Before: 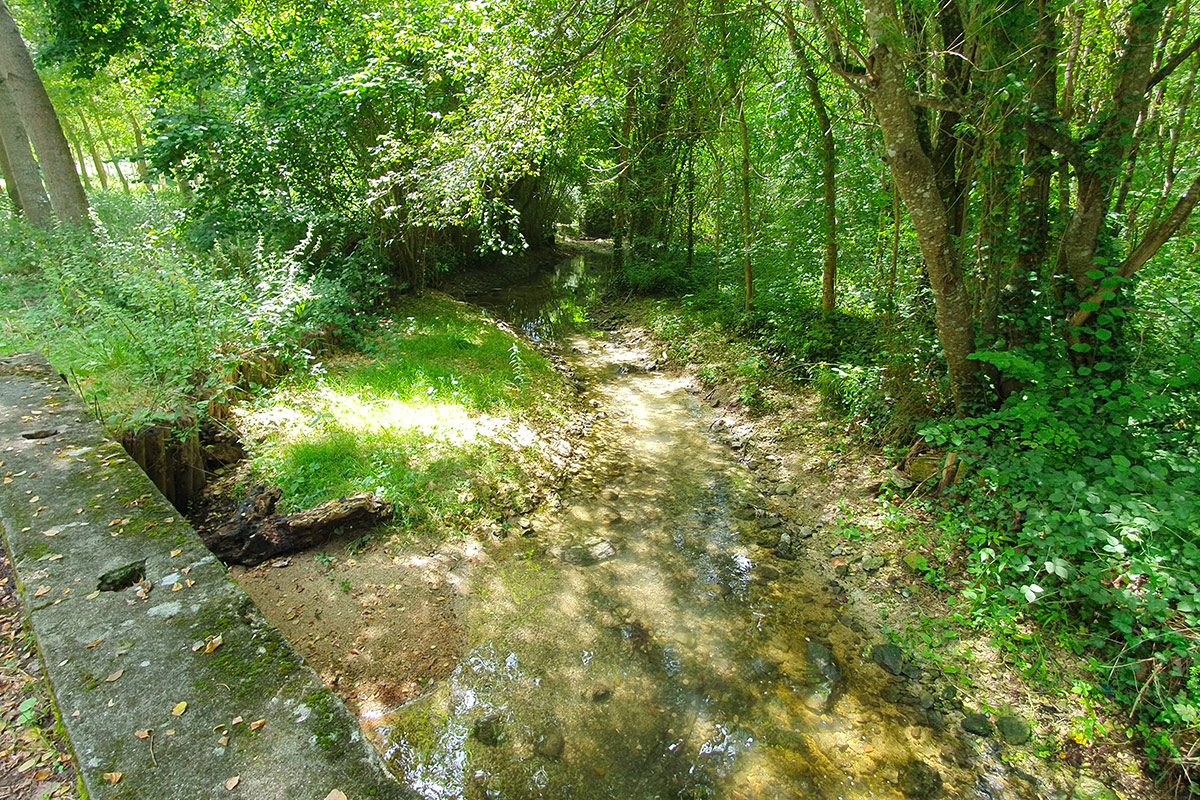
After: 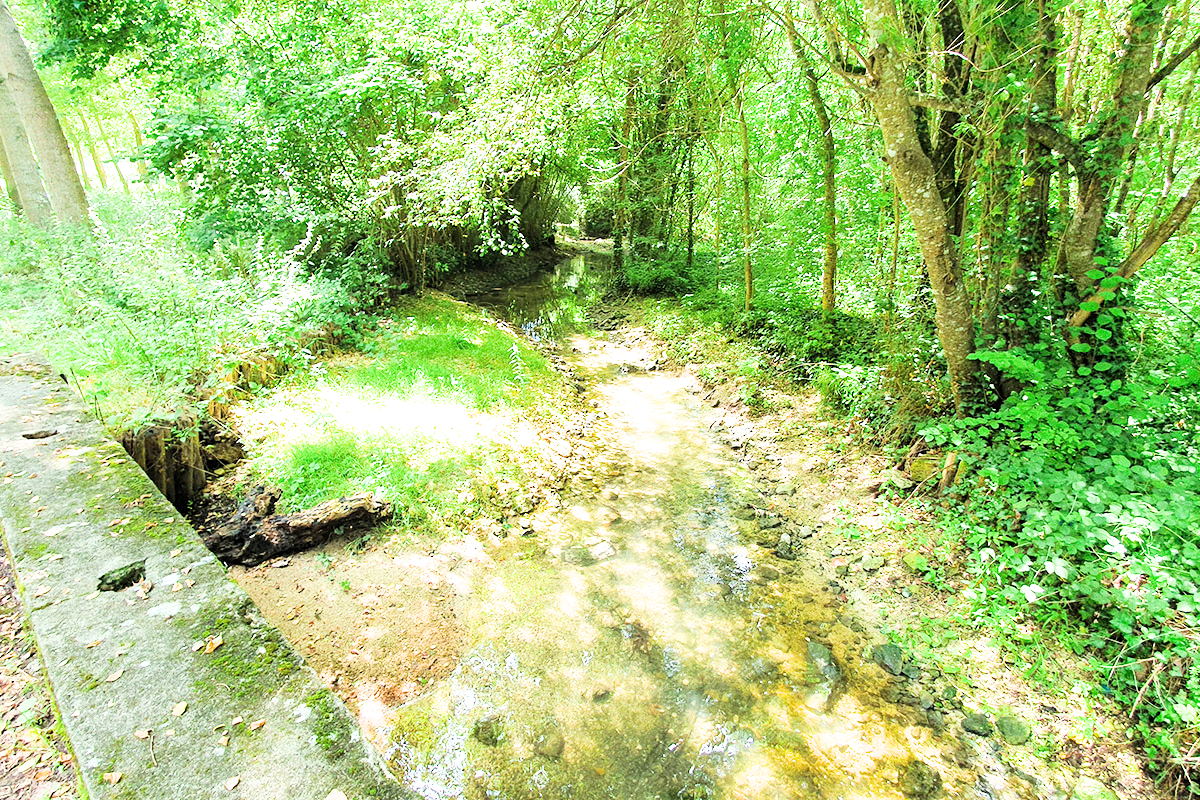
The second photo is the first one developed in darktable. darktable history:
exposure: exposure 1.996 EV, compensate highlight preservation false
filmic rgb: black relative exposure -5.01 EV, white relative exposure 3.95 EV, hardness 2.89, contrast 1.301, highlights saturation mix -30.72%, iterations of high-quality reconstruction 0
